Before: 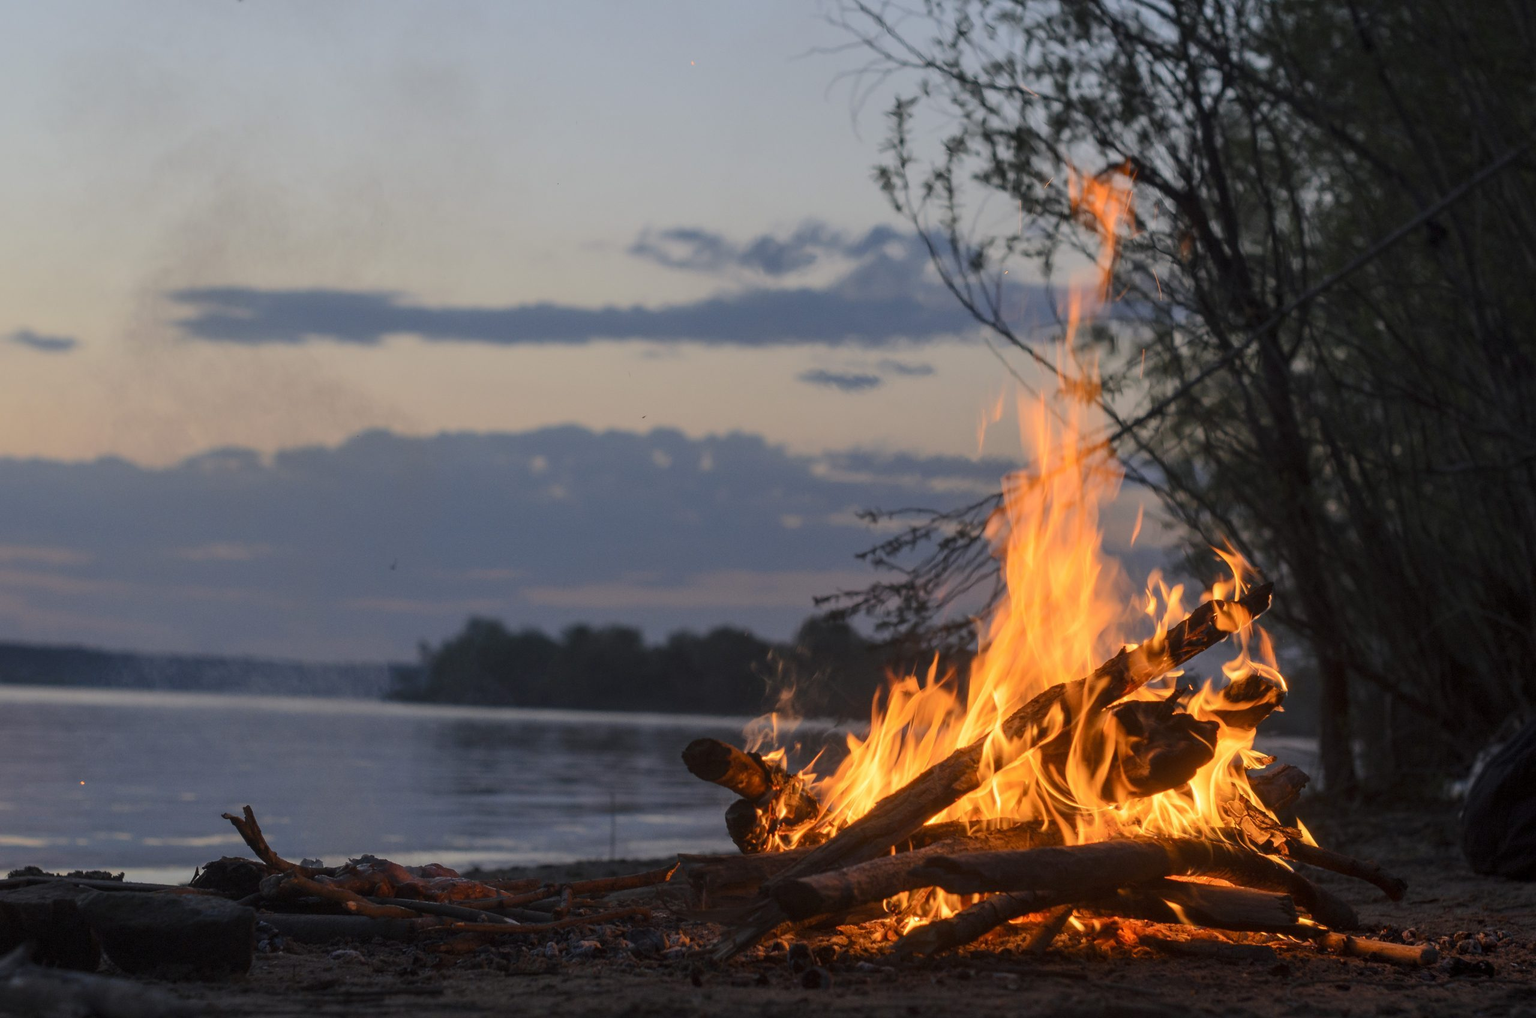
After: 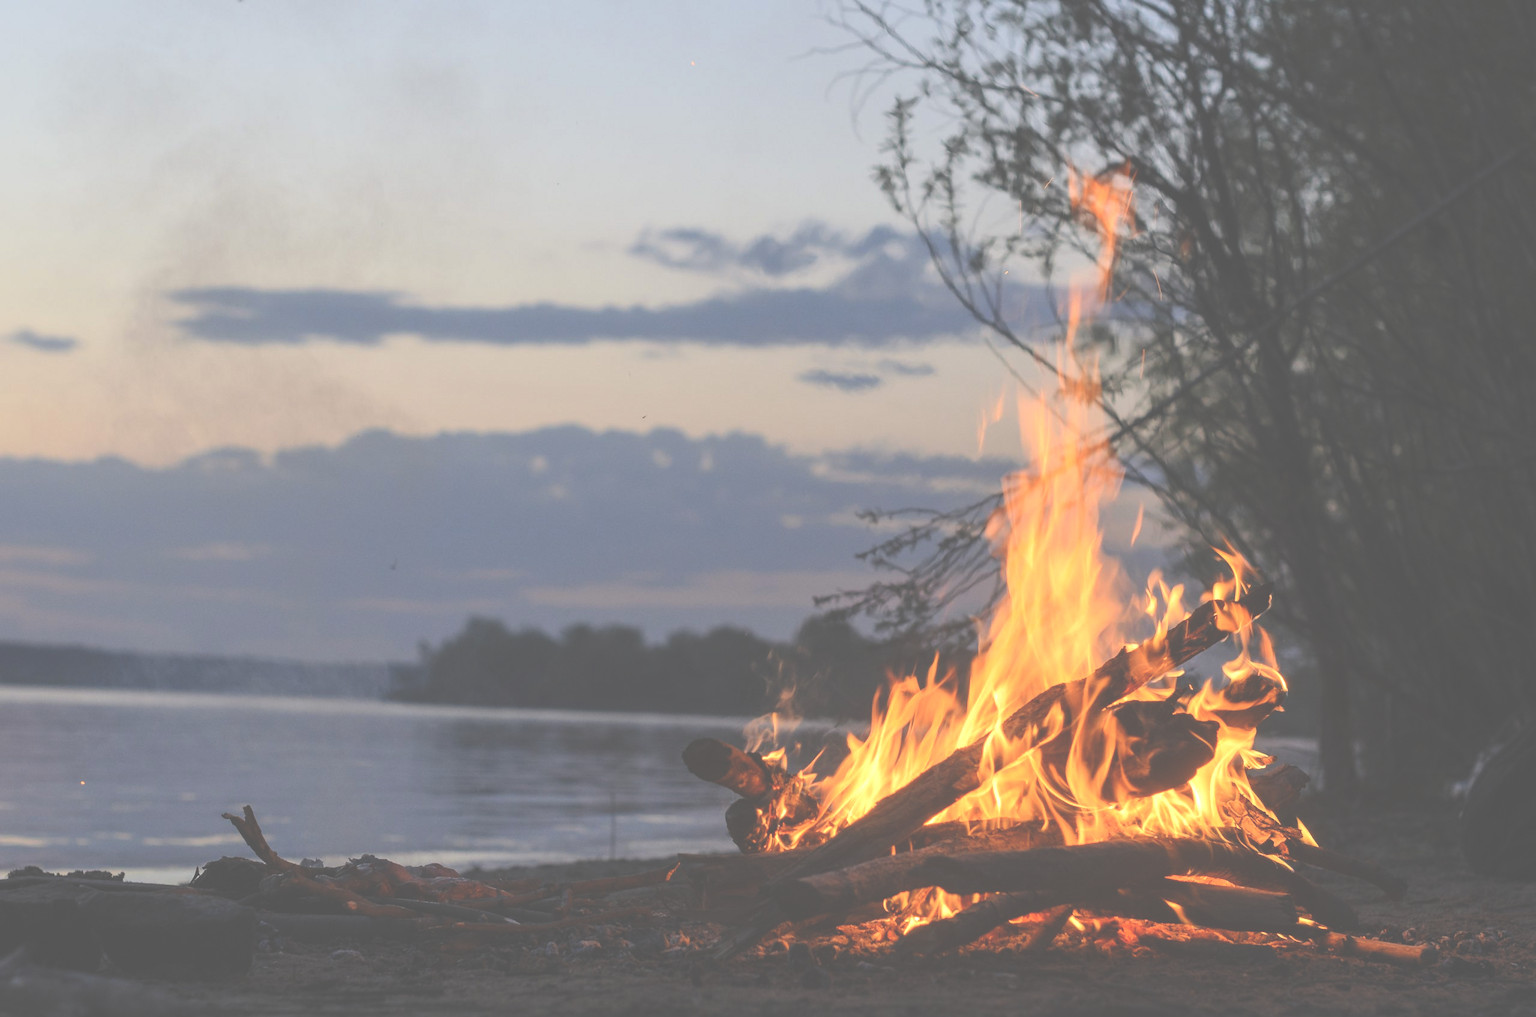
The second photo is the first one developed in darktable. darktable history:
exposure: black level correction -0.07, exposure 0.5 EV, compensate highlight preservation false
